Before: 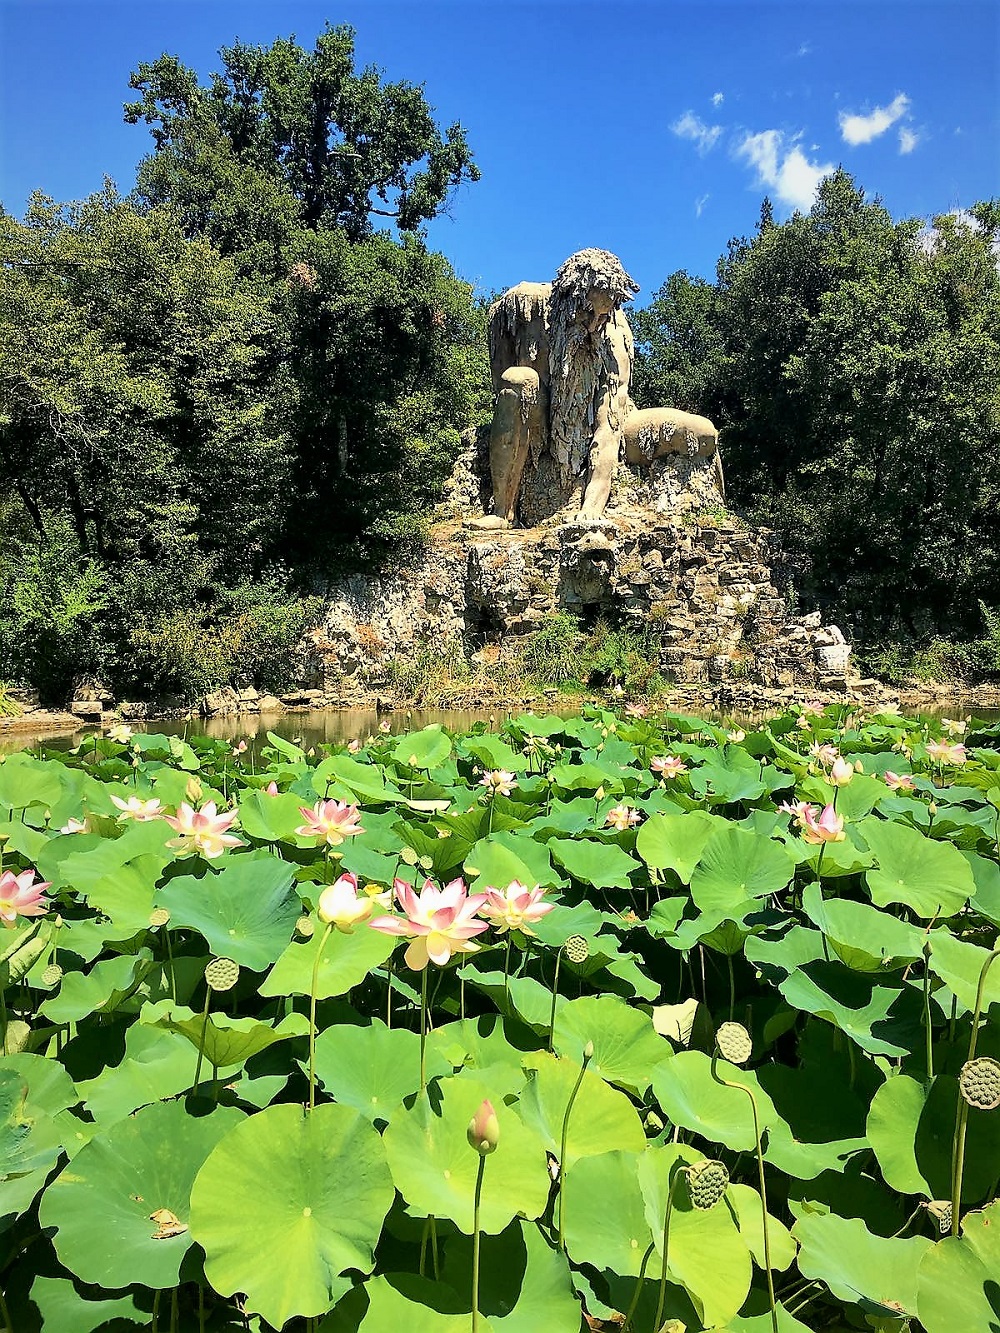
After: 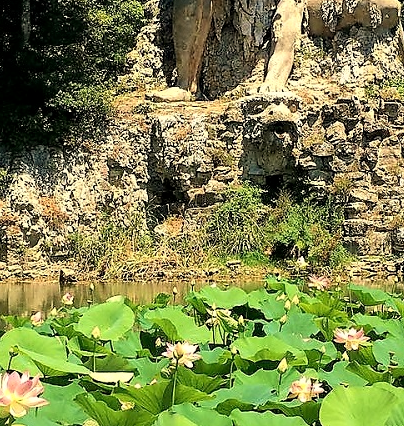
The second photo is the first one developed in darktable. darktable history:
crop: left 31.751%, top 32.172%, right 27.8%, bottom 35.83%
white balance: red 1.045, blue 0.932
local contrast: highlights 100%, shadows 100%, detail 120%, midtone range 0.2
